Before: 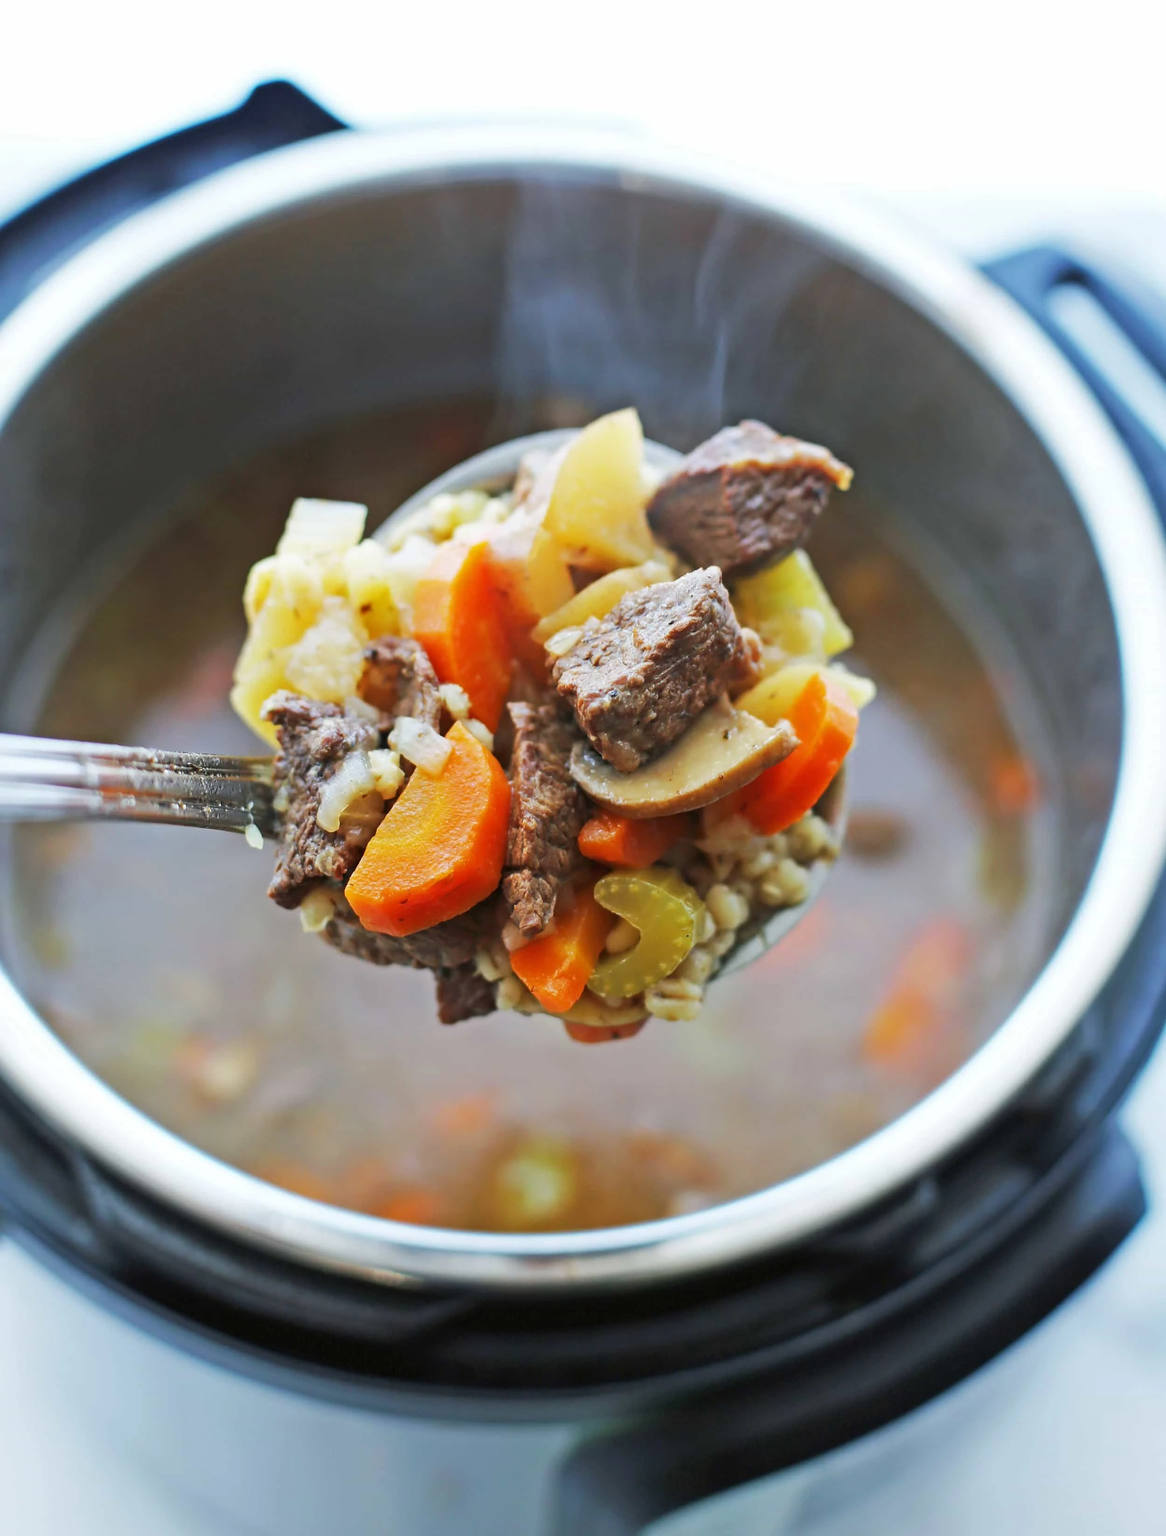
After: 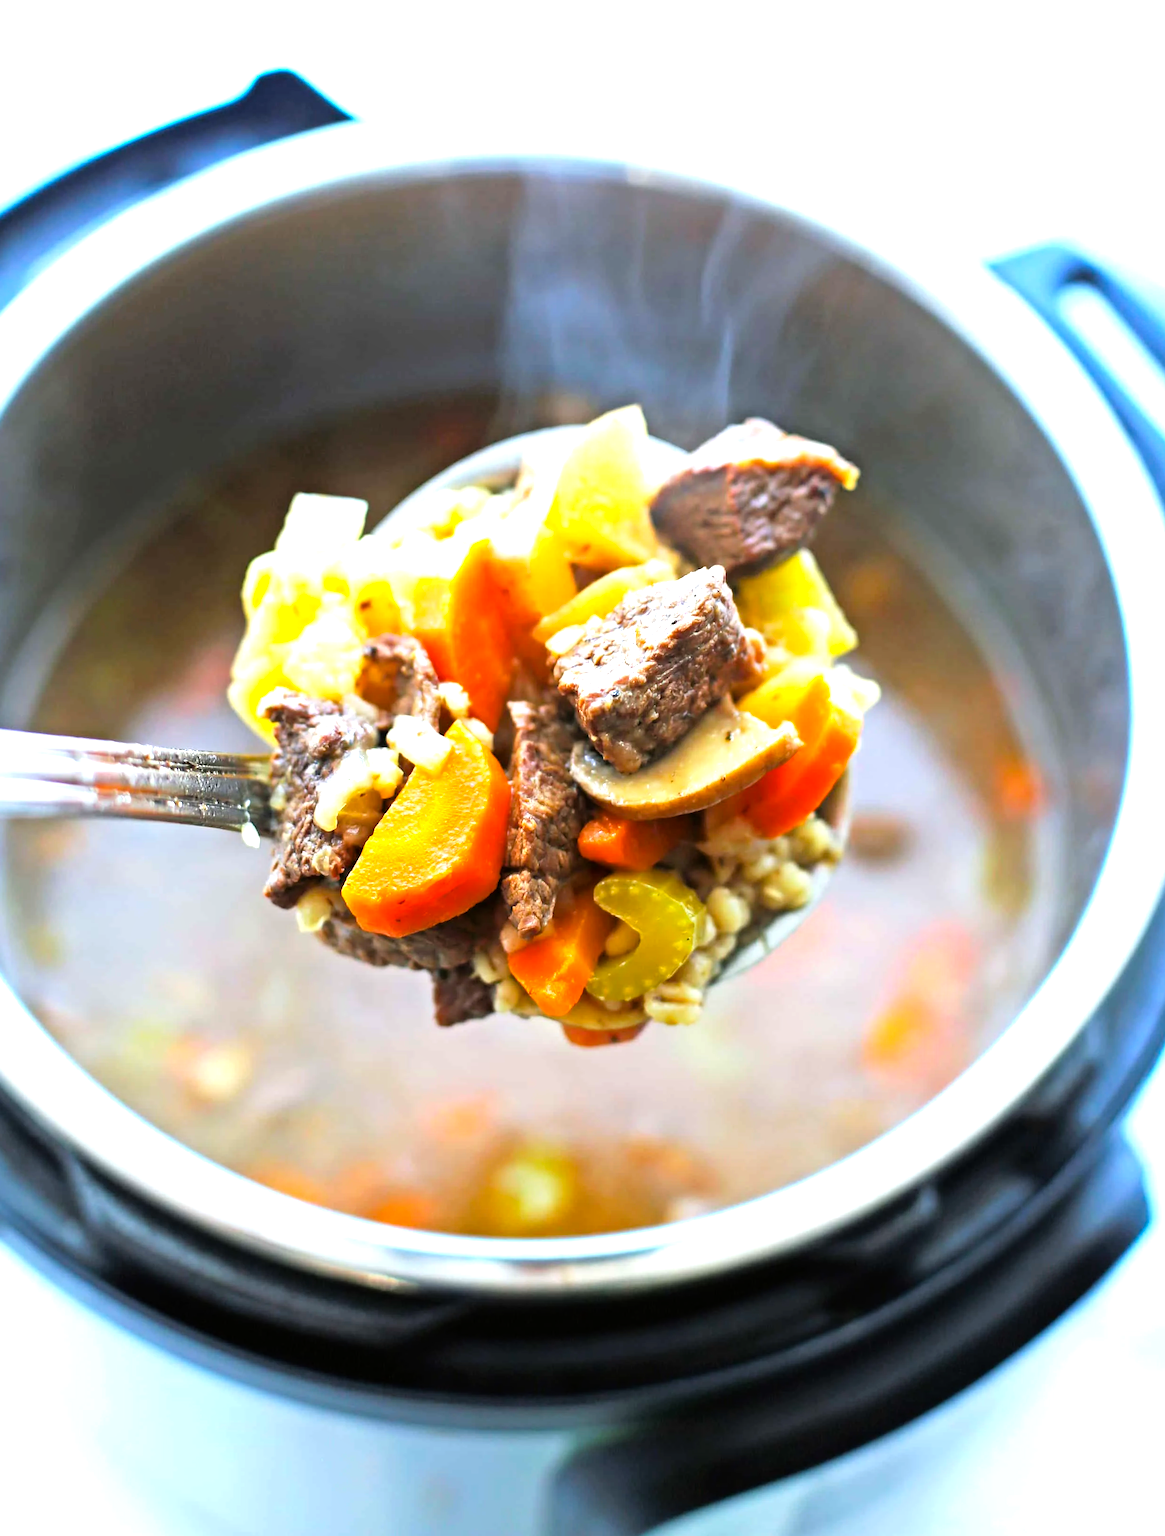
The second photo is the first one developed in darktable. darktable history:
crop and rotate: angle -0.489°
exposure: black level correction 0.001, compensate highlight preservation false
tone equalizer: -8 EV -1.07 EV, -7 EV -0.991 EV, -6 EV -0.829 EV, -5 EV -0.567 EV, -3 EV 0.608 EV, -2 EV 0.895 EV, -1 EV 0.994 EV, +0 EV 1.08 EV
color balance rgb: linear chroma grading › global chroma 14.633%, perceptual saturation grading › global saturation 8.248%, perceptual saturation grading › shadows 3.204%
